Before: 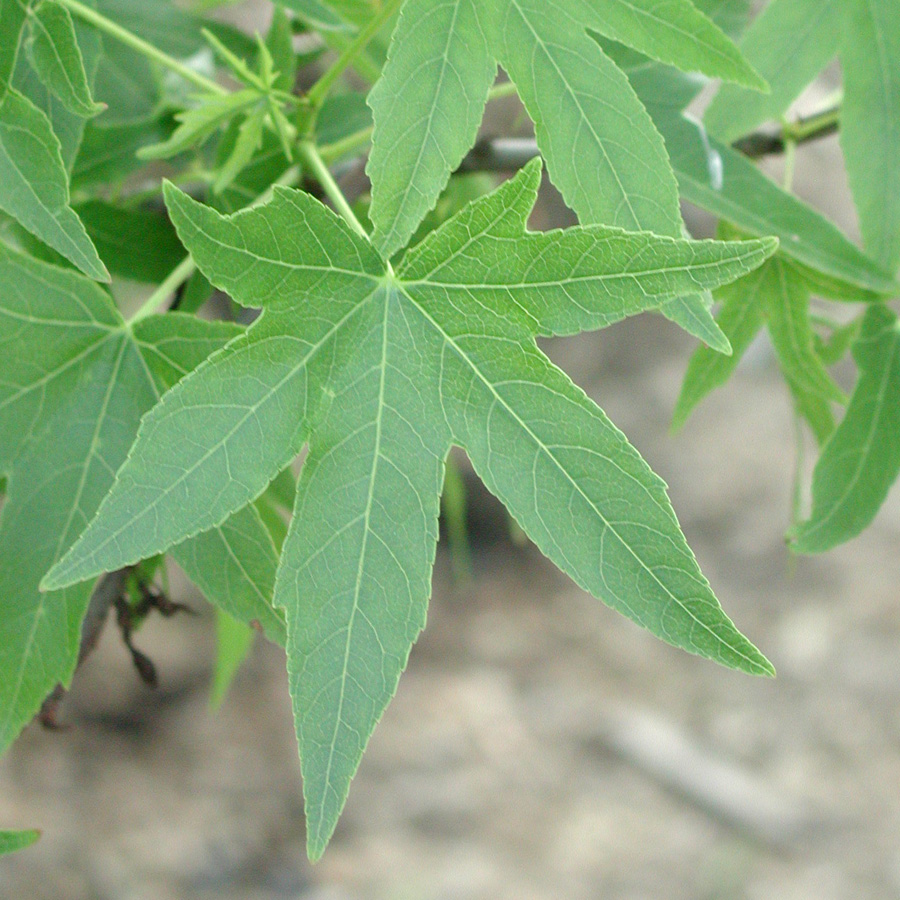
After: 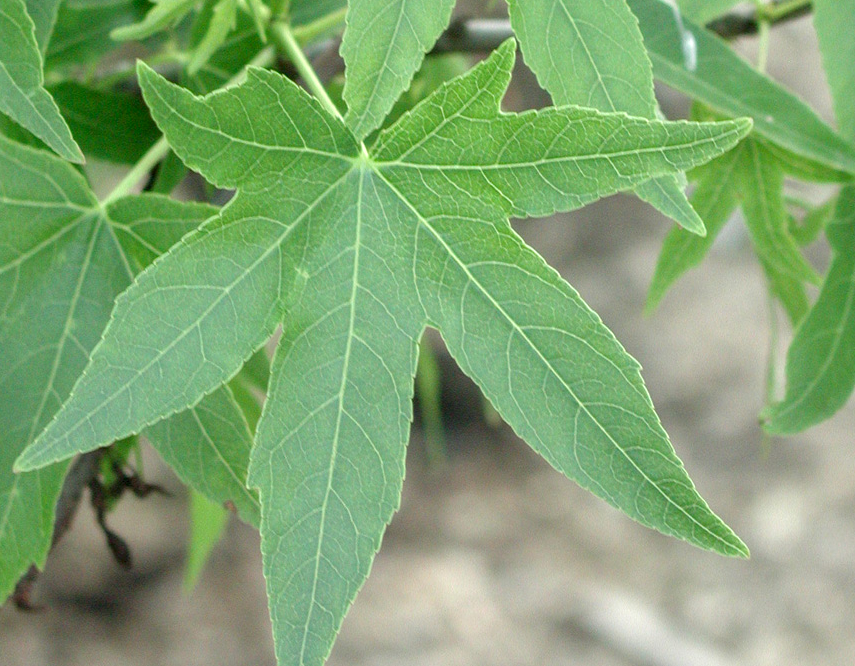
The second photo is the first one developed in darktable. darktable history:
crop and rotate: left 2.991%, top 13.302%, right 1.981%, bottom 12.636%
local contrast: detail 130%
